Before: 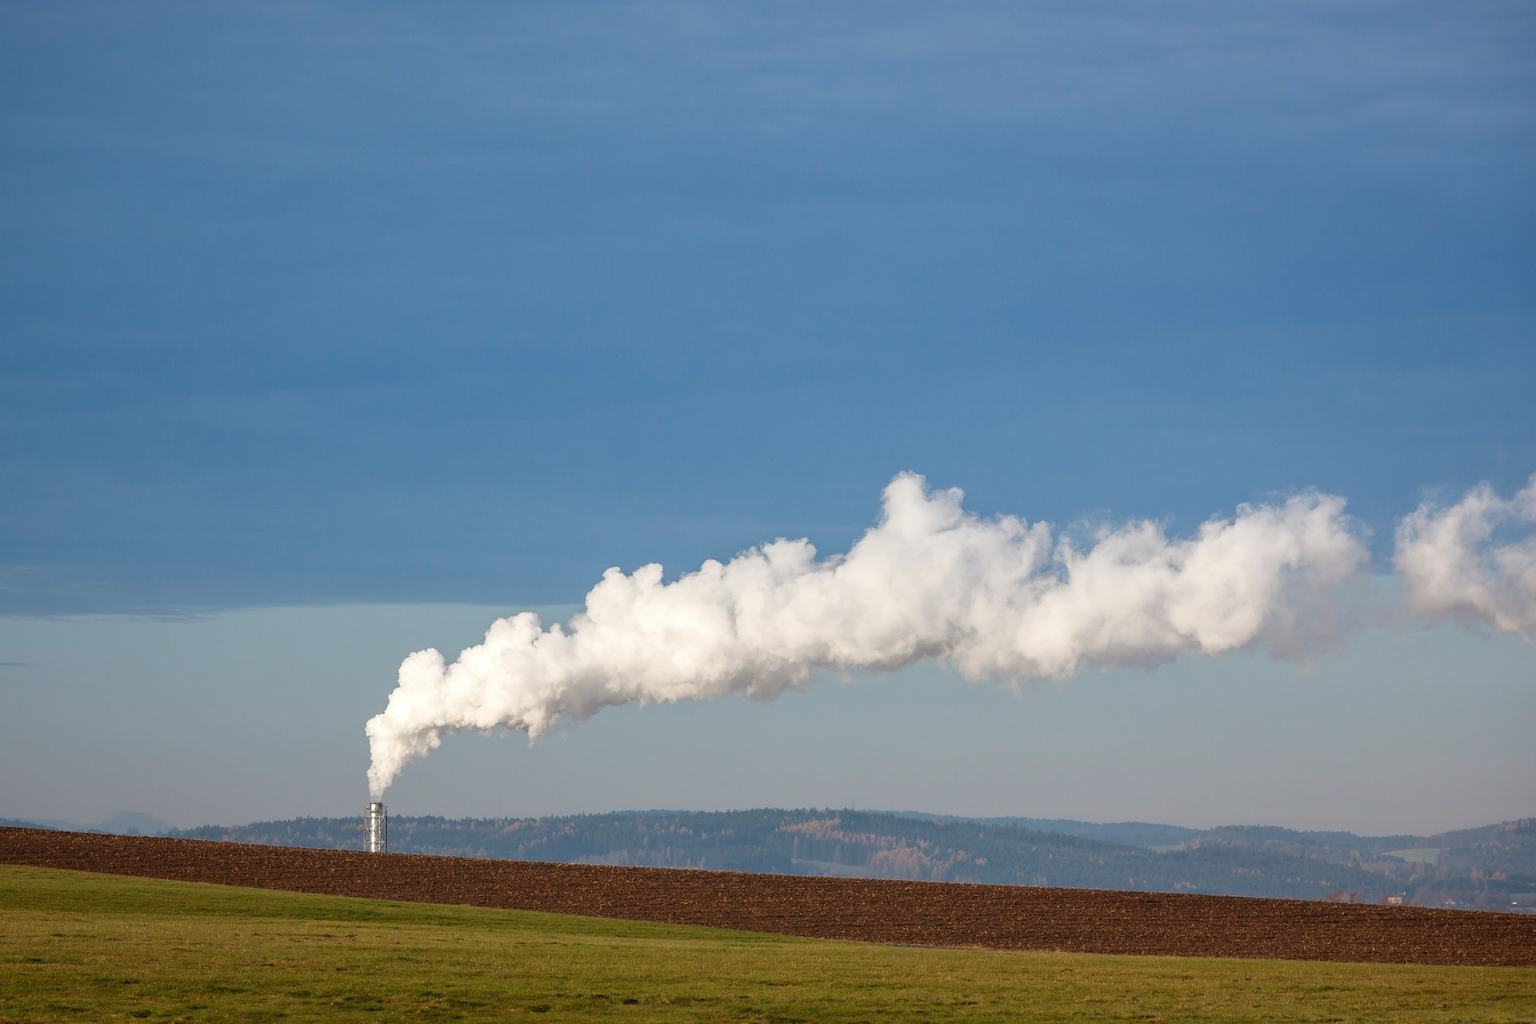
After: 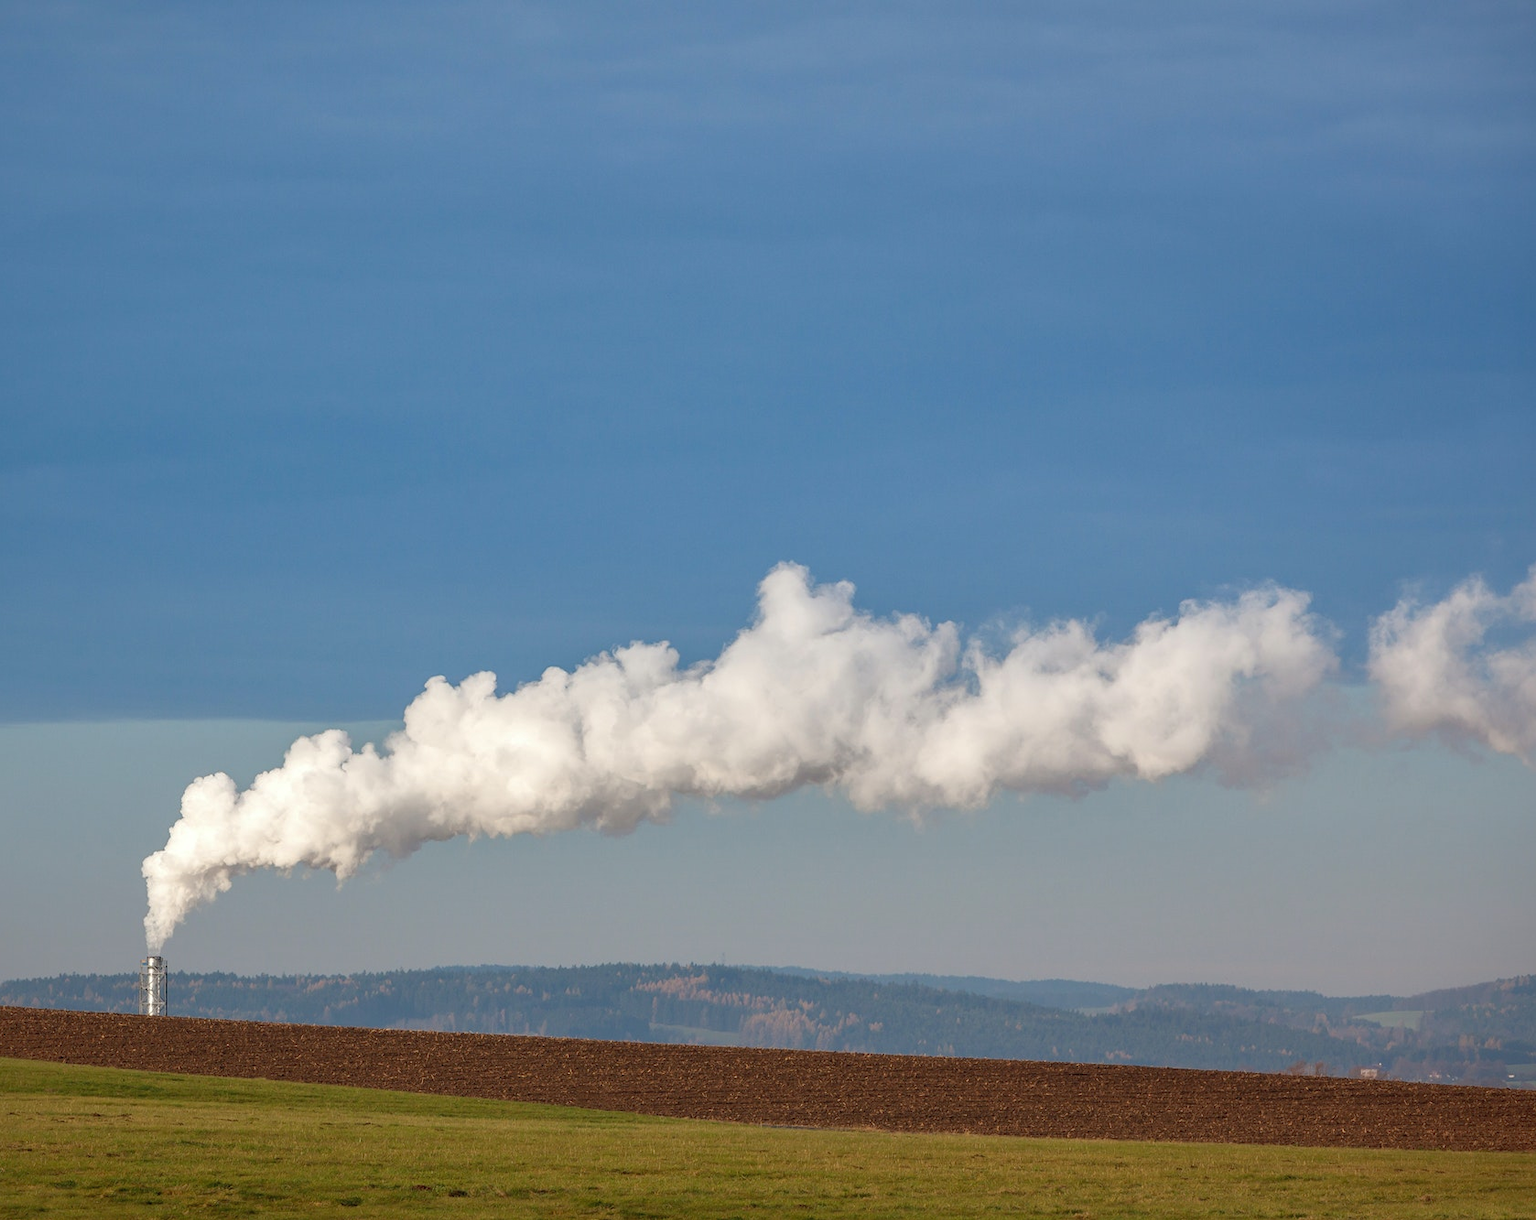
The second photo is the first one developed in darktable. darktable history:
shadows and highlights: on, module defaults
crop: left 16.088%
